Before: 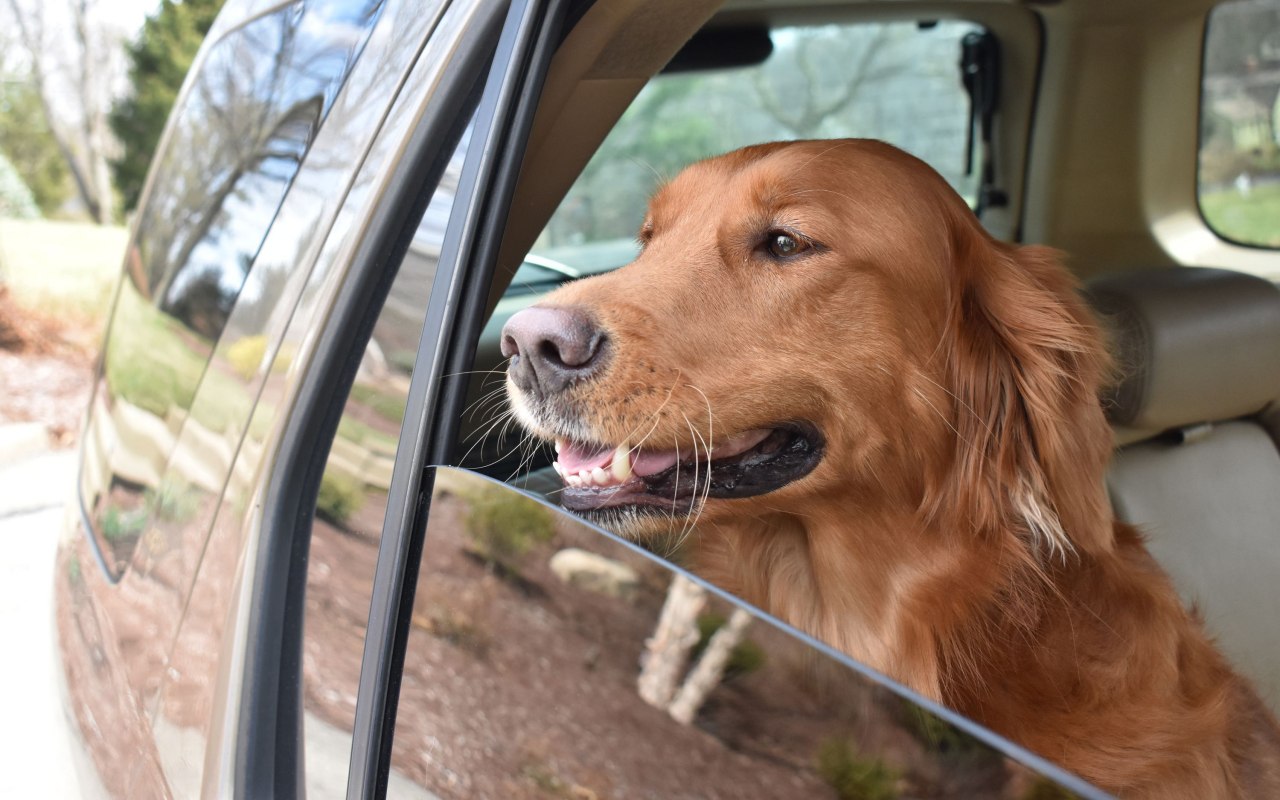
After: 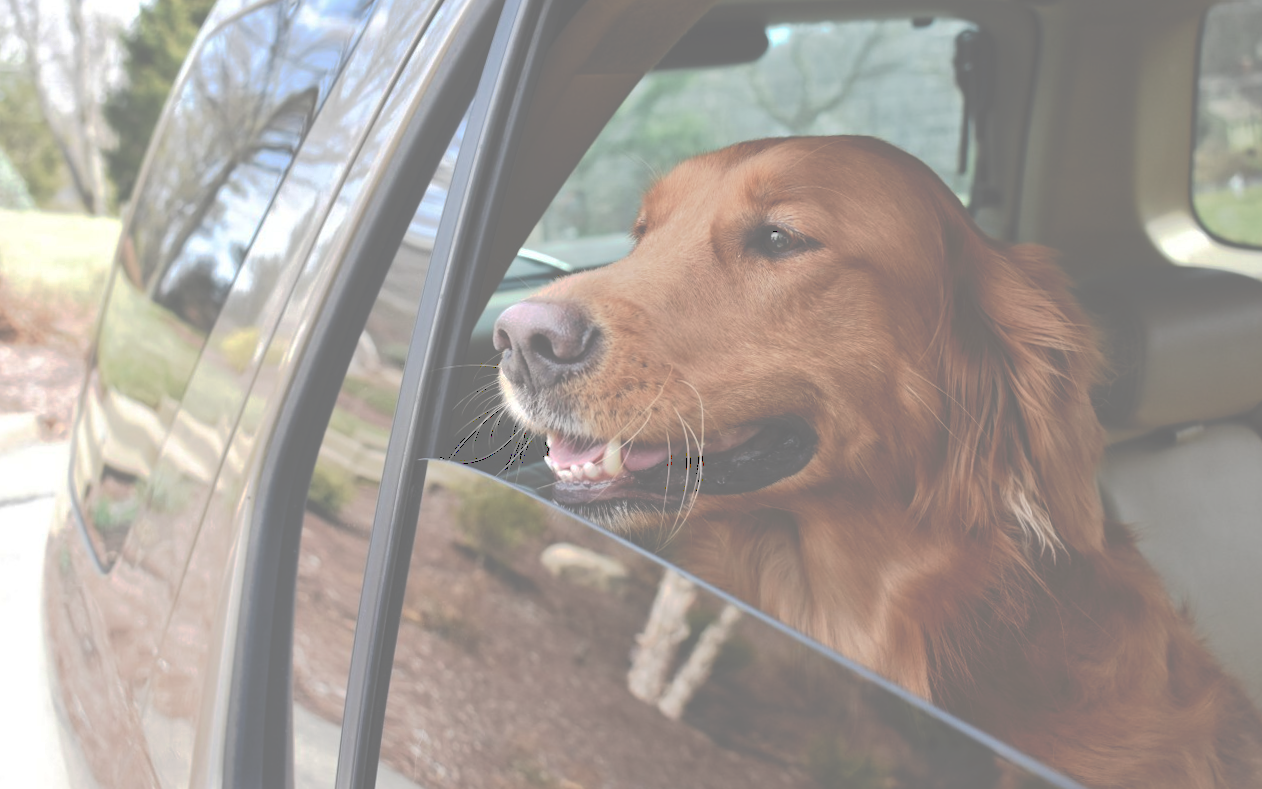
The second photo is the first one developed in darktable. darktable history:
tone curve: curves: ch0 [(0, 0) (0.003, 0.453) (0.011, 0.457) (0.025, 0.457) (0.044, 0.463) (0.069, 0.464) (0.1, 0.471) (0.136, 0.475) (0.177, 0.481) (0.224, 0.486) (0.277, 0.496) (0.335, 0.515) (0.399, 0.544) (0.468, 0.577) (0.543, 0.621) (0.623, 0.67) (0.709, 0.73) (0.801, 0.788) (0.898, 0.848) (1, 1)], preserve colors none
crop and rotate: angle -0.5°
